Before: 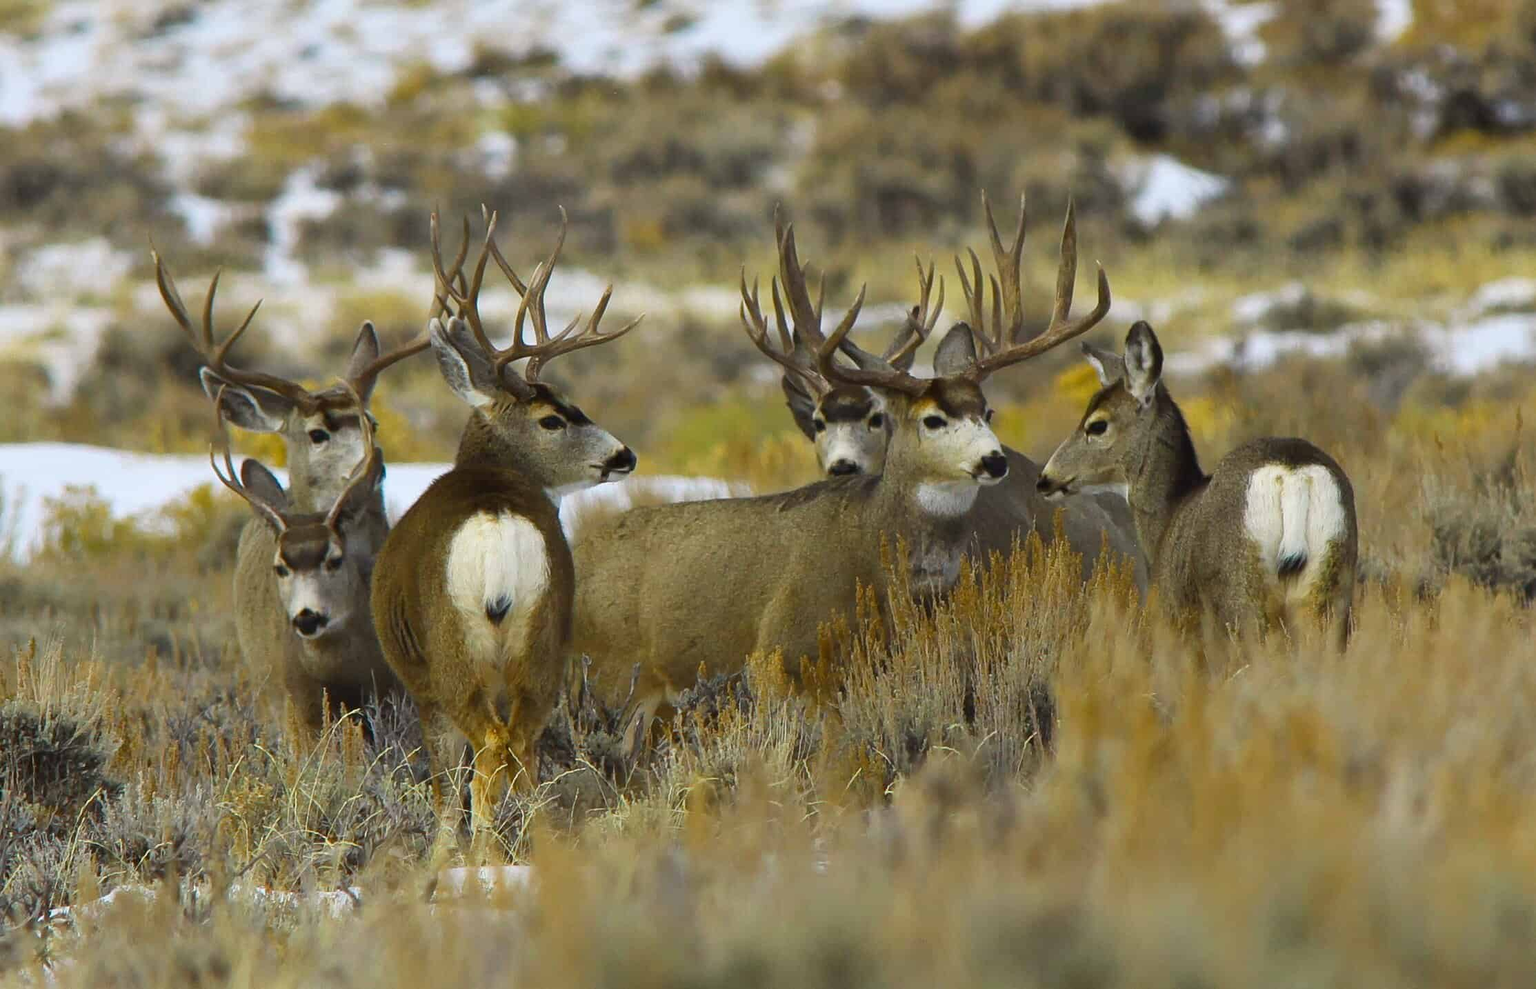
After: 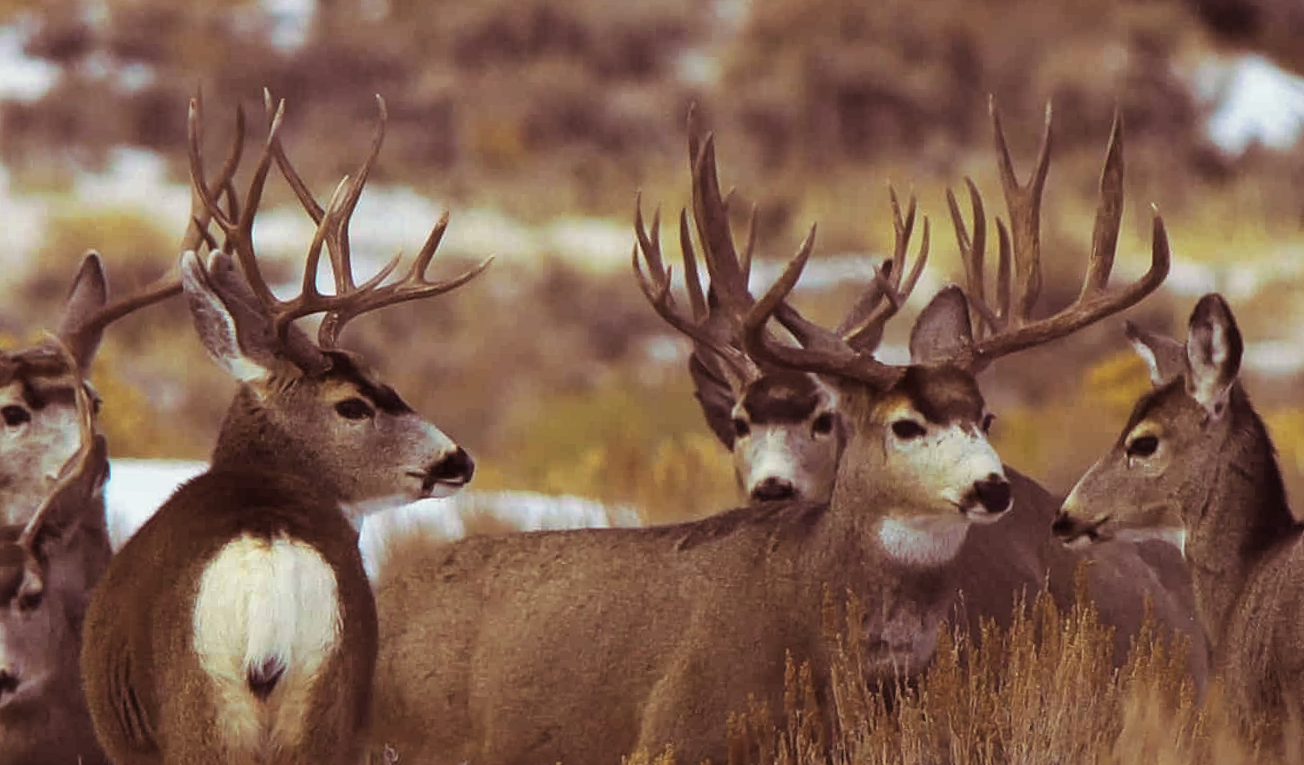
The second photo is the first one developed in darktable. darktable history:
crop: left 20.932%, top 15.471%, right 21.848%, bottom 34.081%
rotate and perspective: rotation 2.17°, automatic cropping off
split-toning: on, module defaults
